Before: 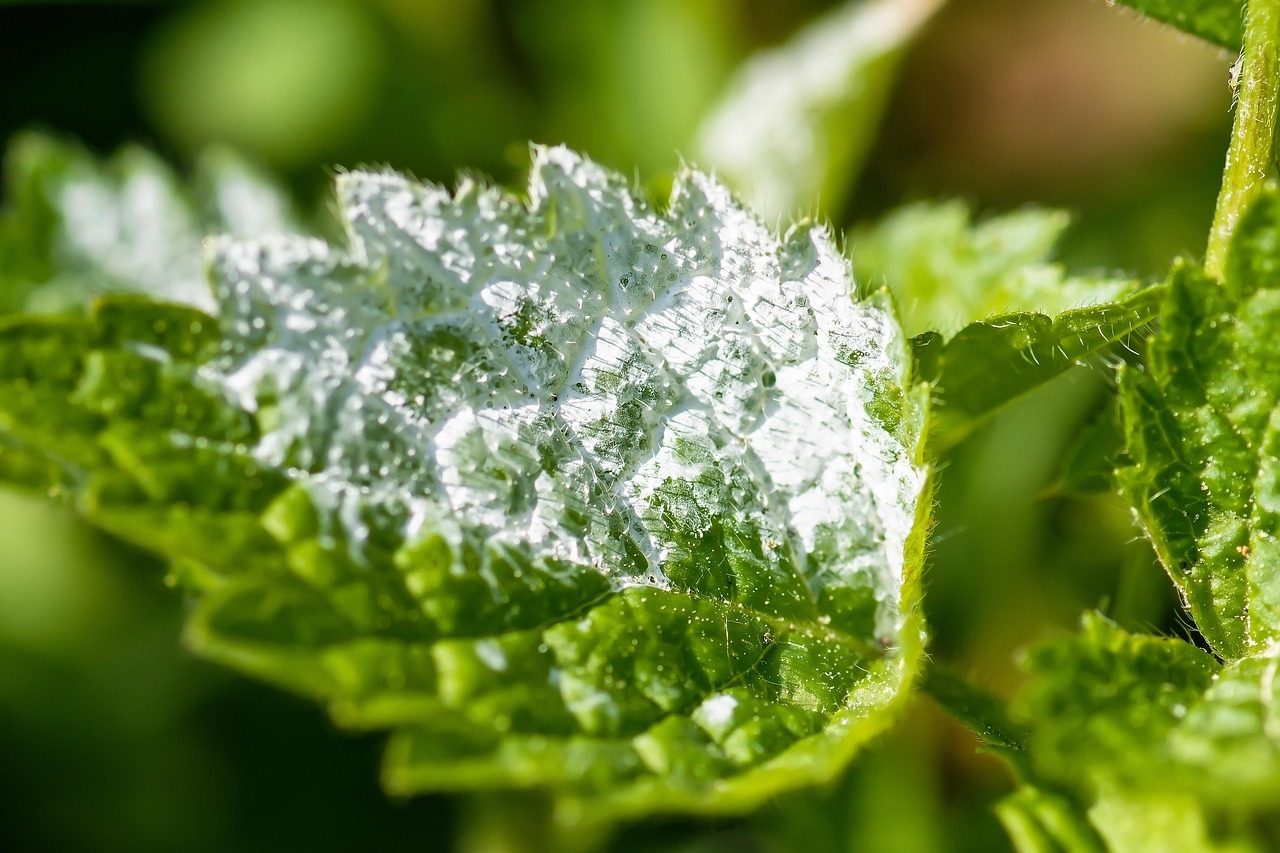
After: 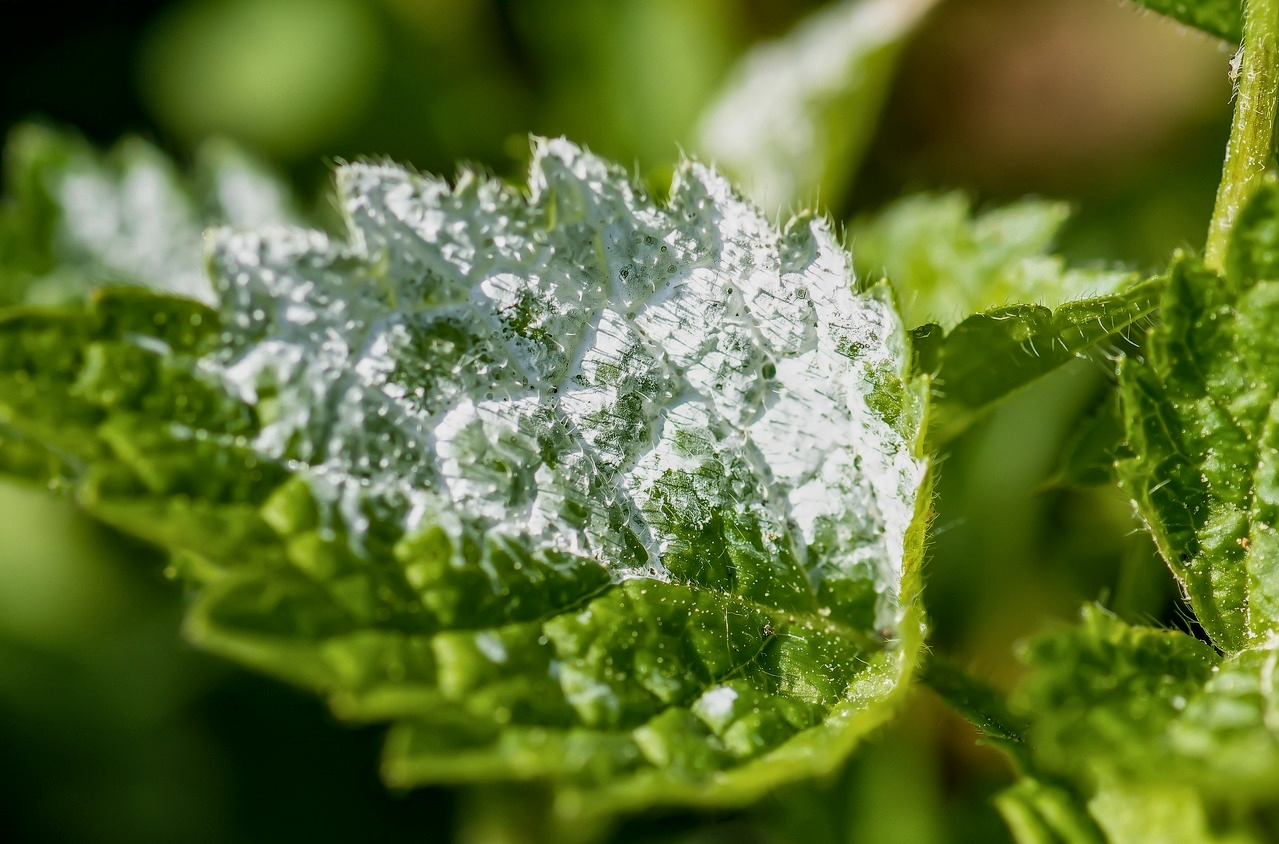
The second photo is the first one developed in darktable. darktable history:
crop: top 1.049%, right 0.001%
tone equalizer: -8 EV 0.06 EV, smoothing diameter 25%, edges refinement/feathering 10, preserve details guided filter
exposure: exposure -0.462 EV, compensate highlight preservation false
shadows and highlights: shadows -10, white point adjustment 1.5, highlights 10
local contrast: on, module defaults
